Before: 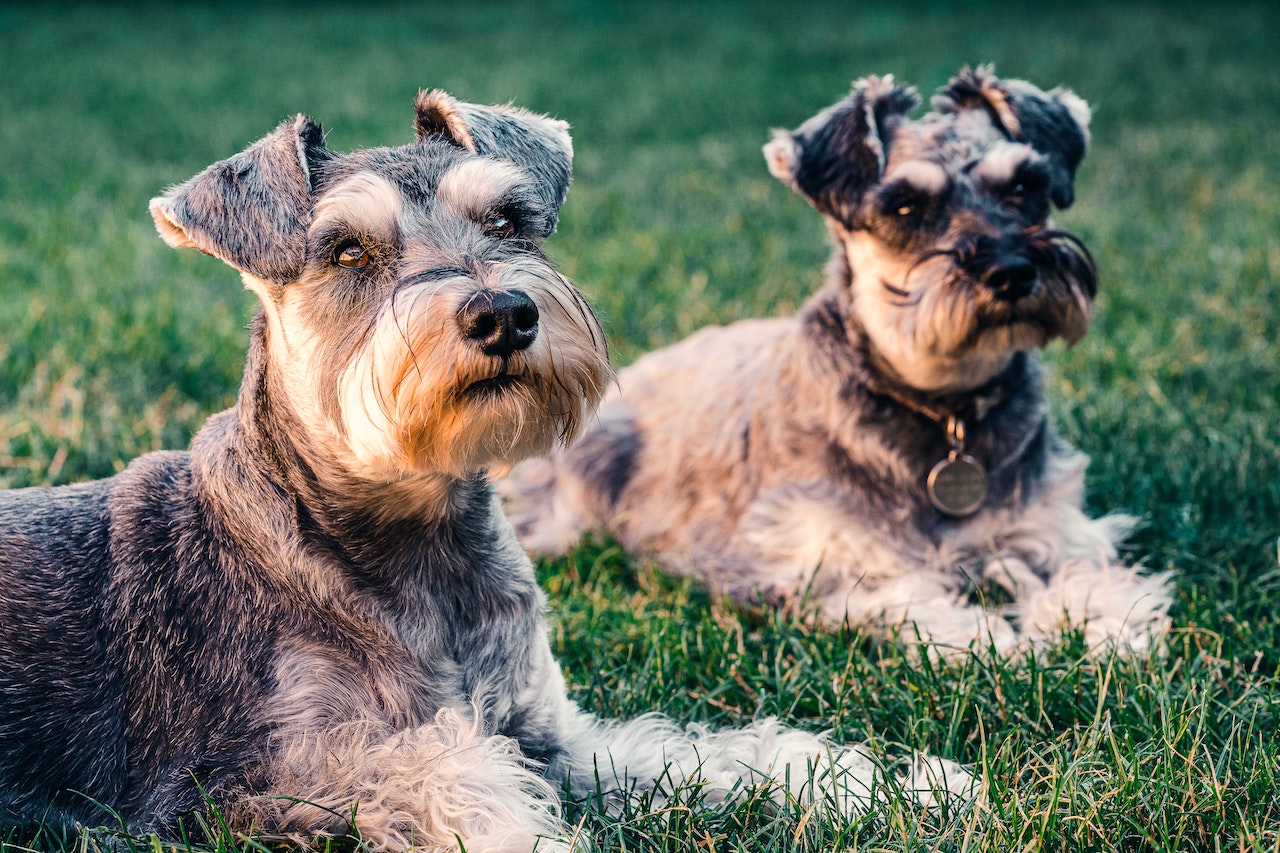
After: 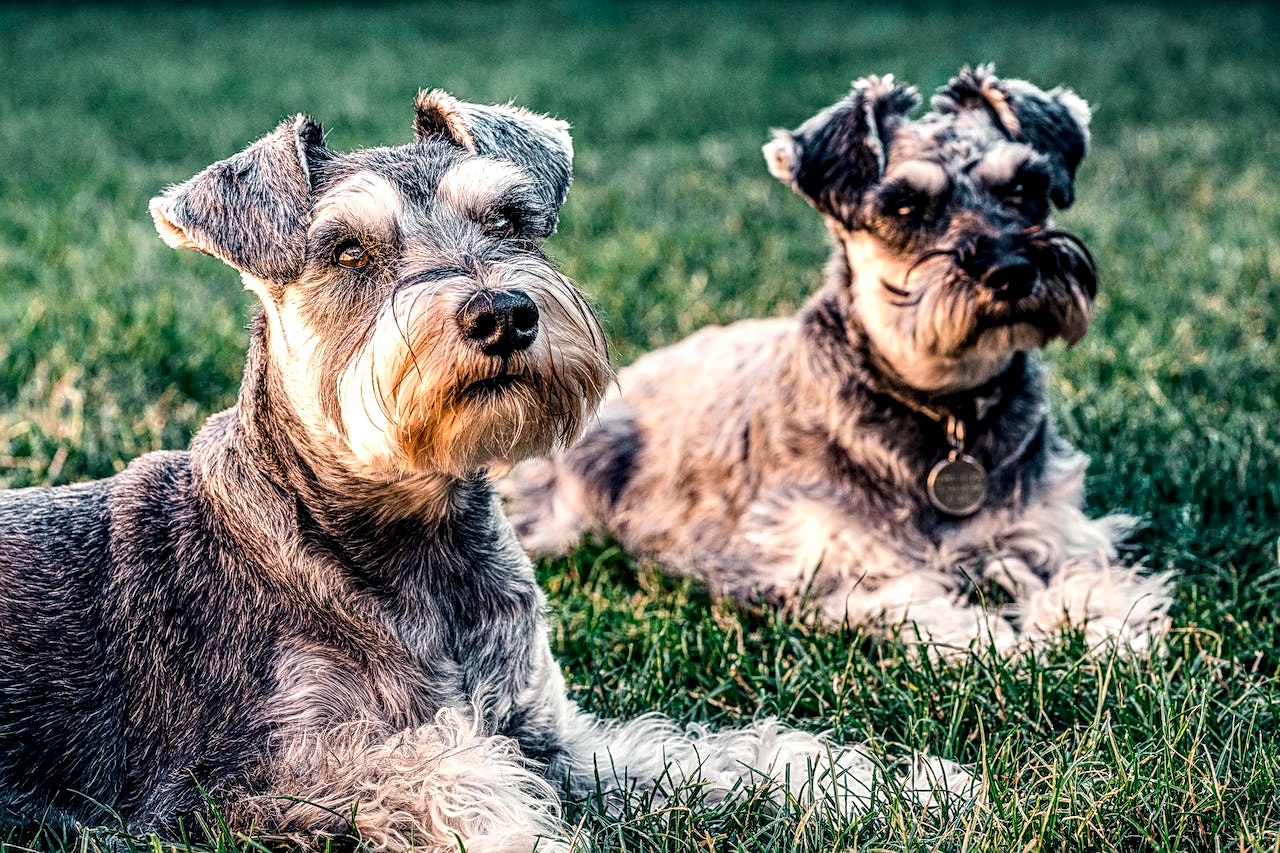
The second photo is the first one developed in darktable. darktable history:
local contrast: highlights 12%, shadows 38%, detail 183%, midtone range 0.471
sharpen: on, module defaults
